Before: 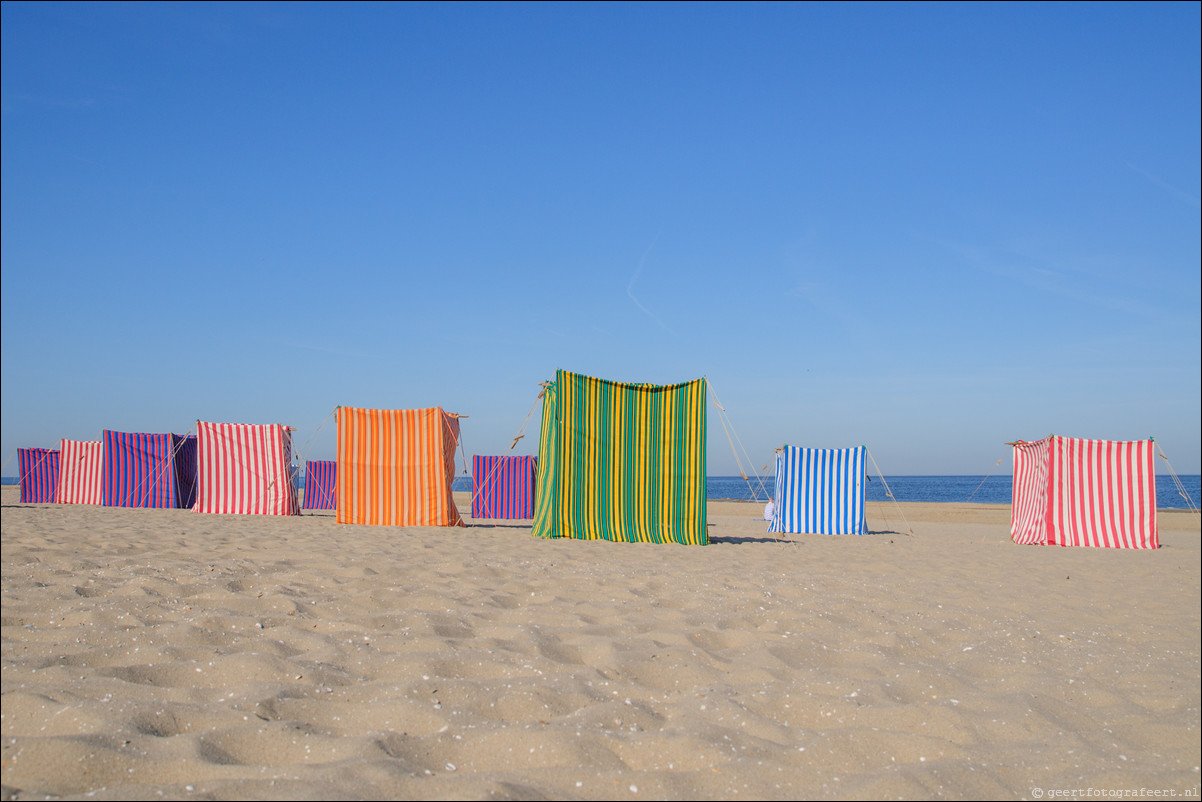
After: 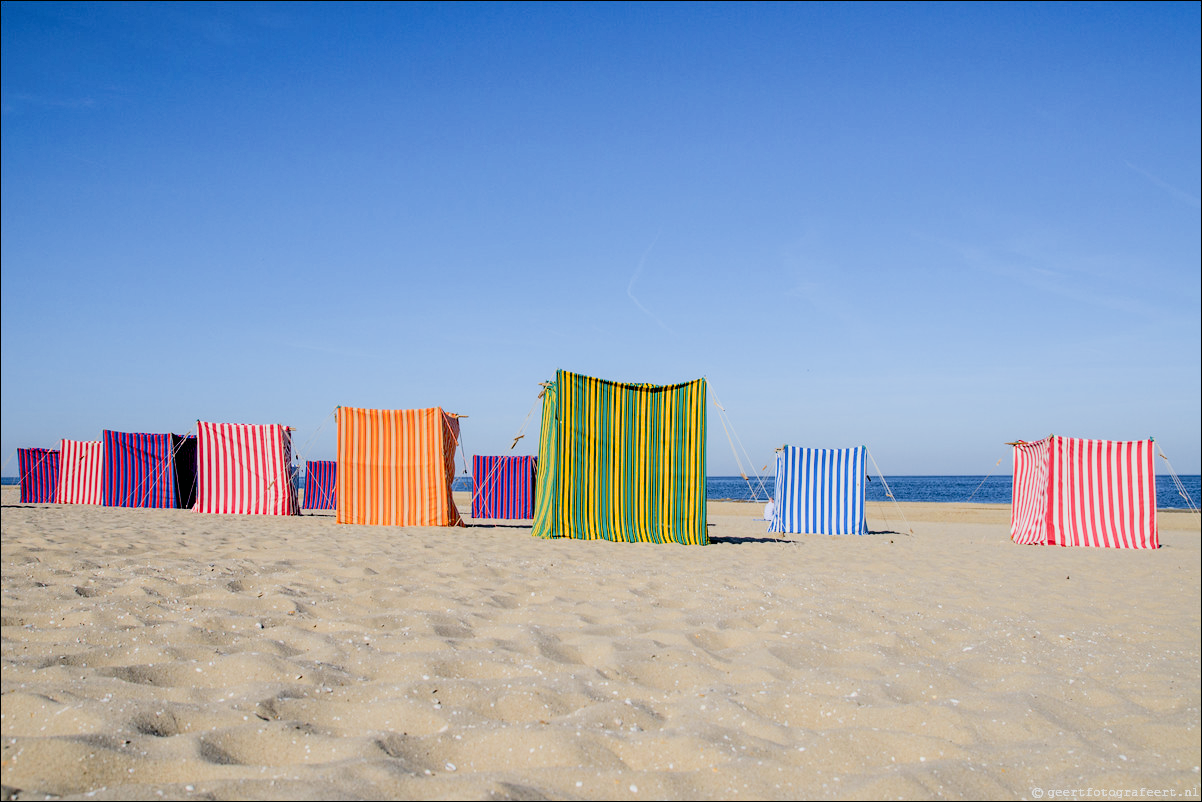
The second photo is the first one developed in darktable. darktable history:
tone curve: curves: ch0 [(0, 0) (0.227, 0.17) (0.766, 0.774) (1, 1)]; ch1 [(0, 0) (0.114, 0.127) (0.437, 0.452) (0.498, 0.495) (0.579, 0.576) (1, 1)]; ch2 [(0, 0) (0.233, 0.259) (0.493, 0.492) (0.568, 0.579) (1, 1)], color space Lab, independent channels, preserve colors none
exposure: black level correction 0.031, exposure 0.304 EV, compensate highlight preservation false
filmic rgb: black relative exposure -5 EV, hardness 2.88, contrast 1.4, highlights saturation mix -30%
white balance: red 0.983, blue 1.036
